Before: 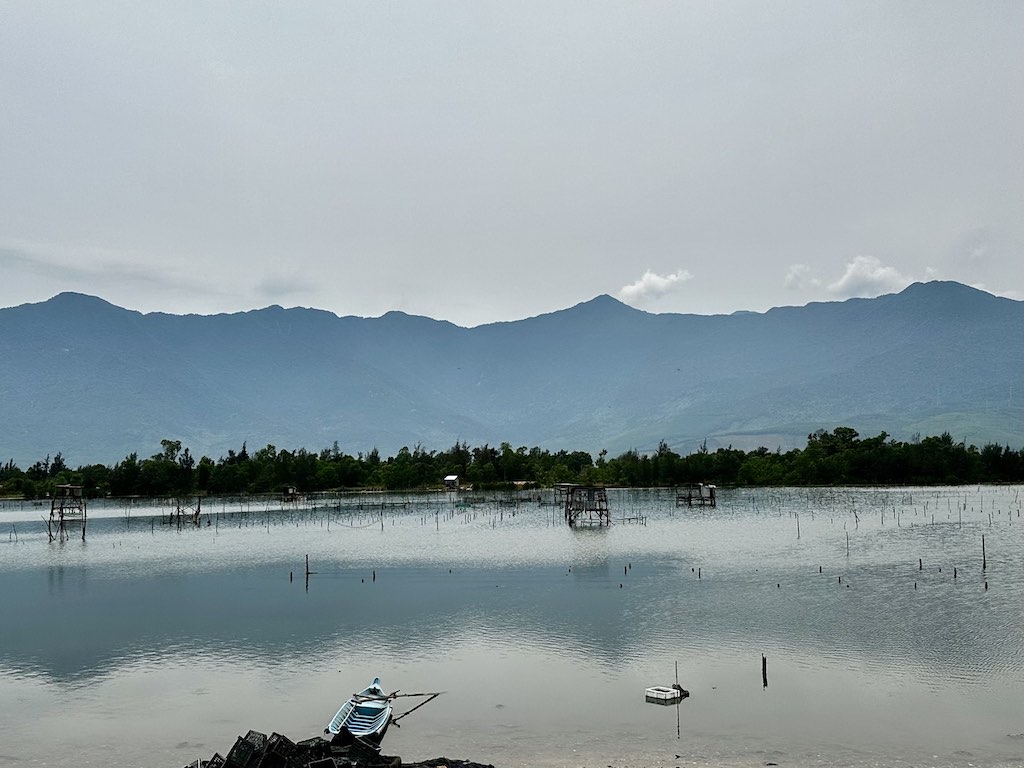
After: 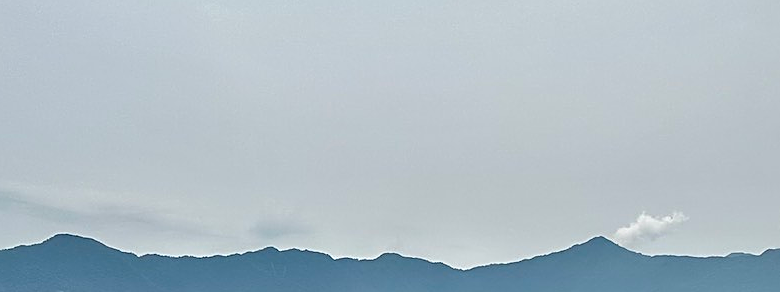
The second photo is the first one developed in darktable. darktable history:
crop: left 0.579%, top 7.627%, right 23.167%, bottom 54.275%
sharpen: on, module defaults
